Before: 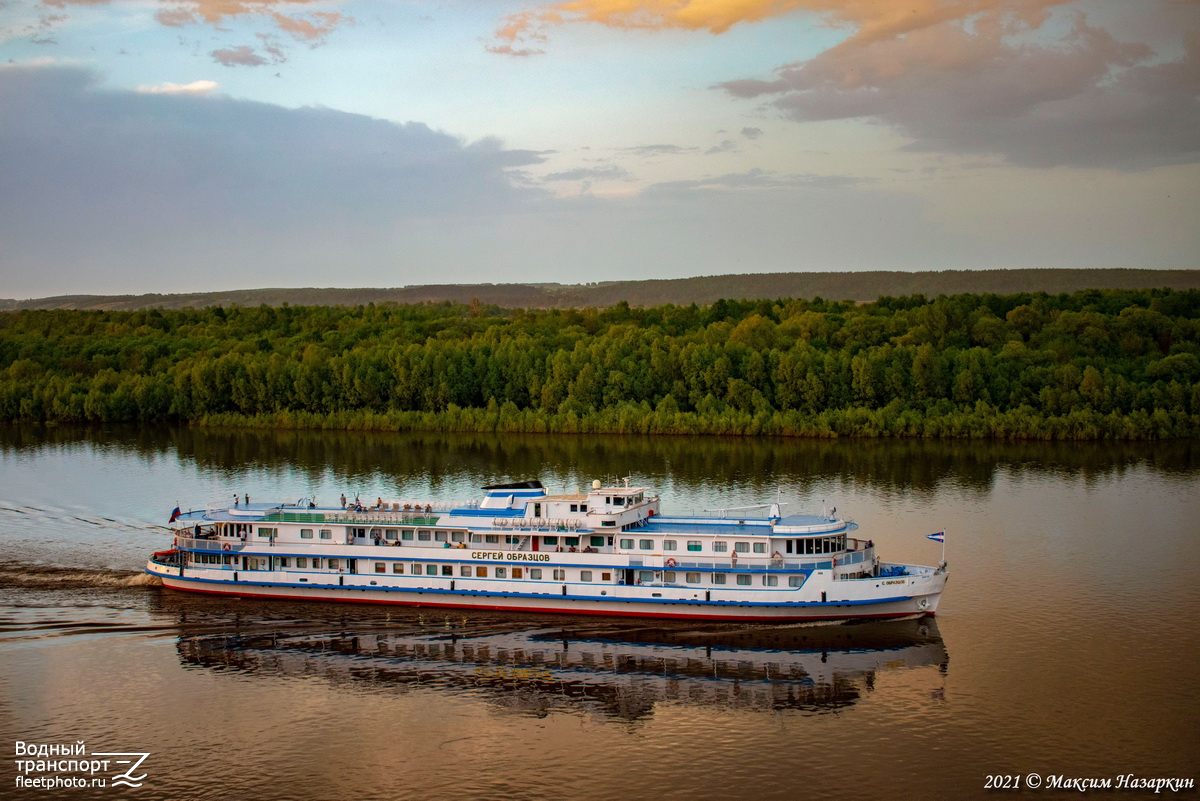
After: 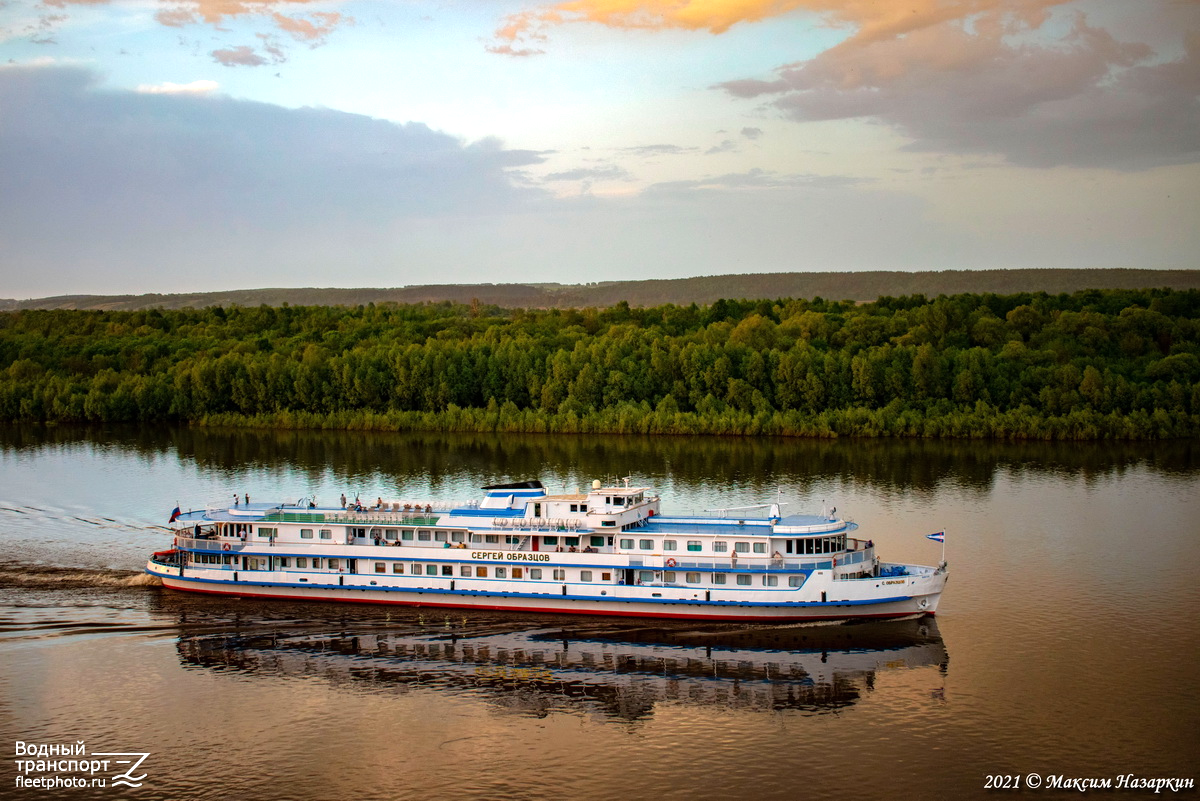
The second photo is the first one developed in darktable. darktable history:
tone equalizer: -8 EV -0.444 EV, -7 EV -0.372 EV, -6 EV -0.332 EV, -5 EV -0.261 EV, -3 EV 0.251 EV, -2 EV 0.348 EV, -1 EV 0.373 EV, +0 EV 0.415 EV
